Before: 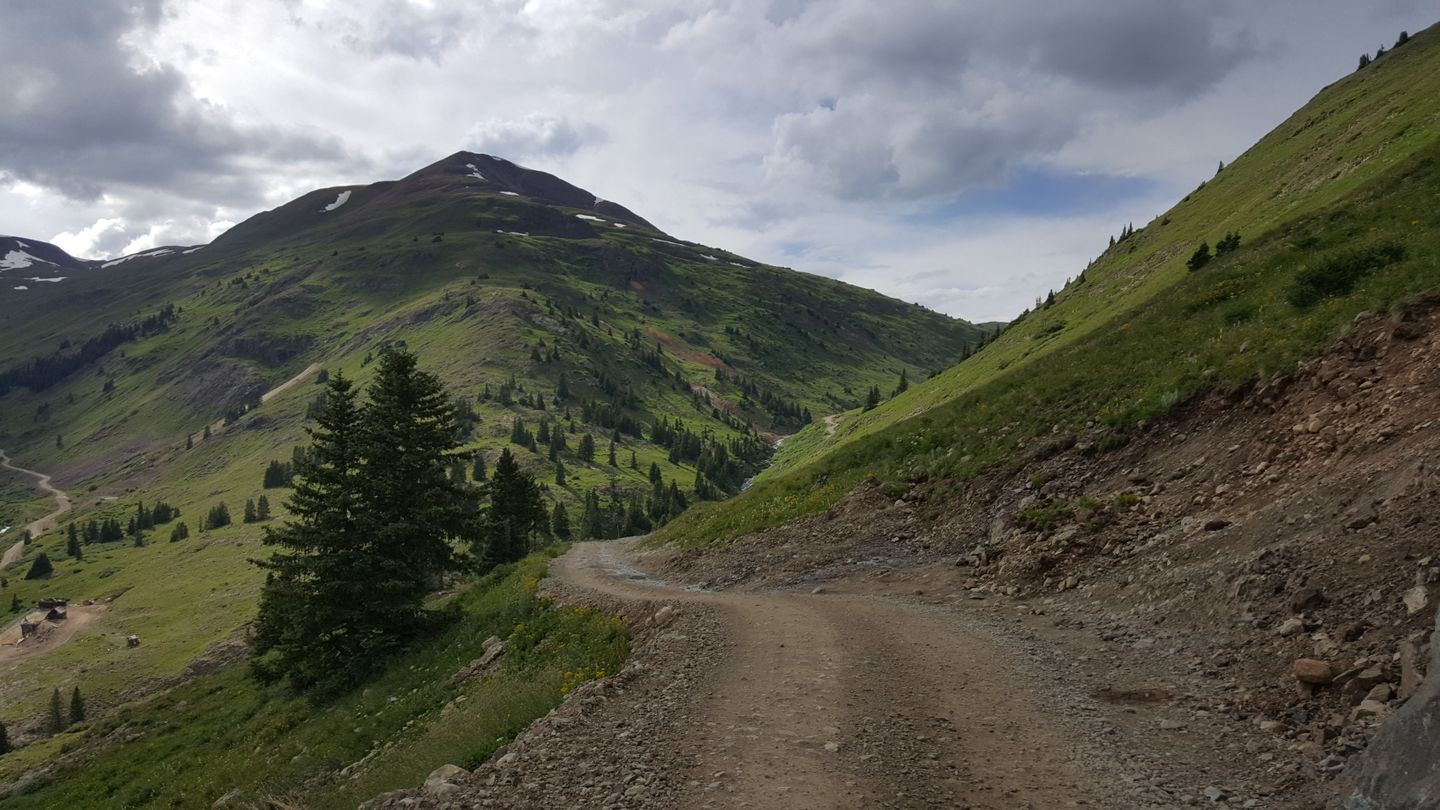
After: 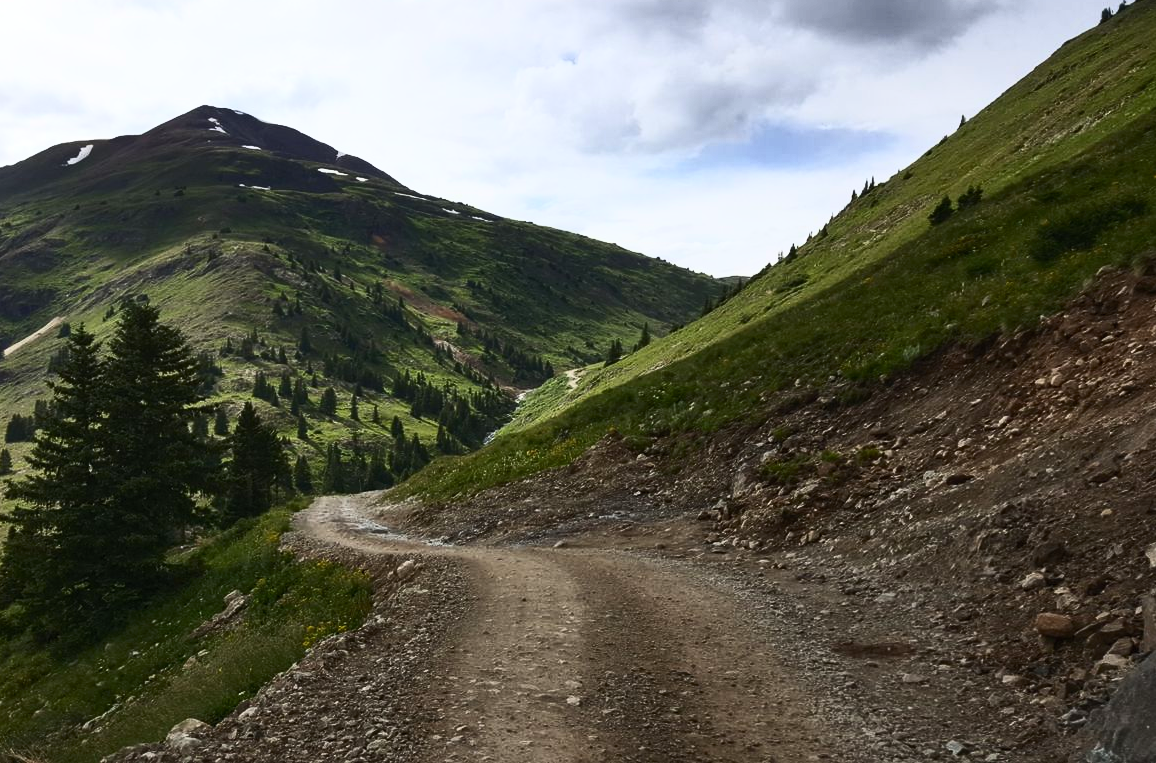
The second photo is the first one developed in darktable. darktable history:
crop and rotate: left 17.959%, top 5.771%, right 1.742%
contrast brightness saturation: contrast 0.62, brightness 0.34, saturation 0.14
color correction: highlights a* -0.182, highlights b* -0.124
